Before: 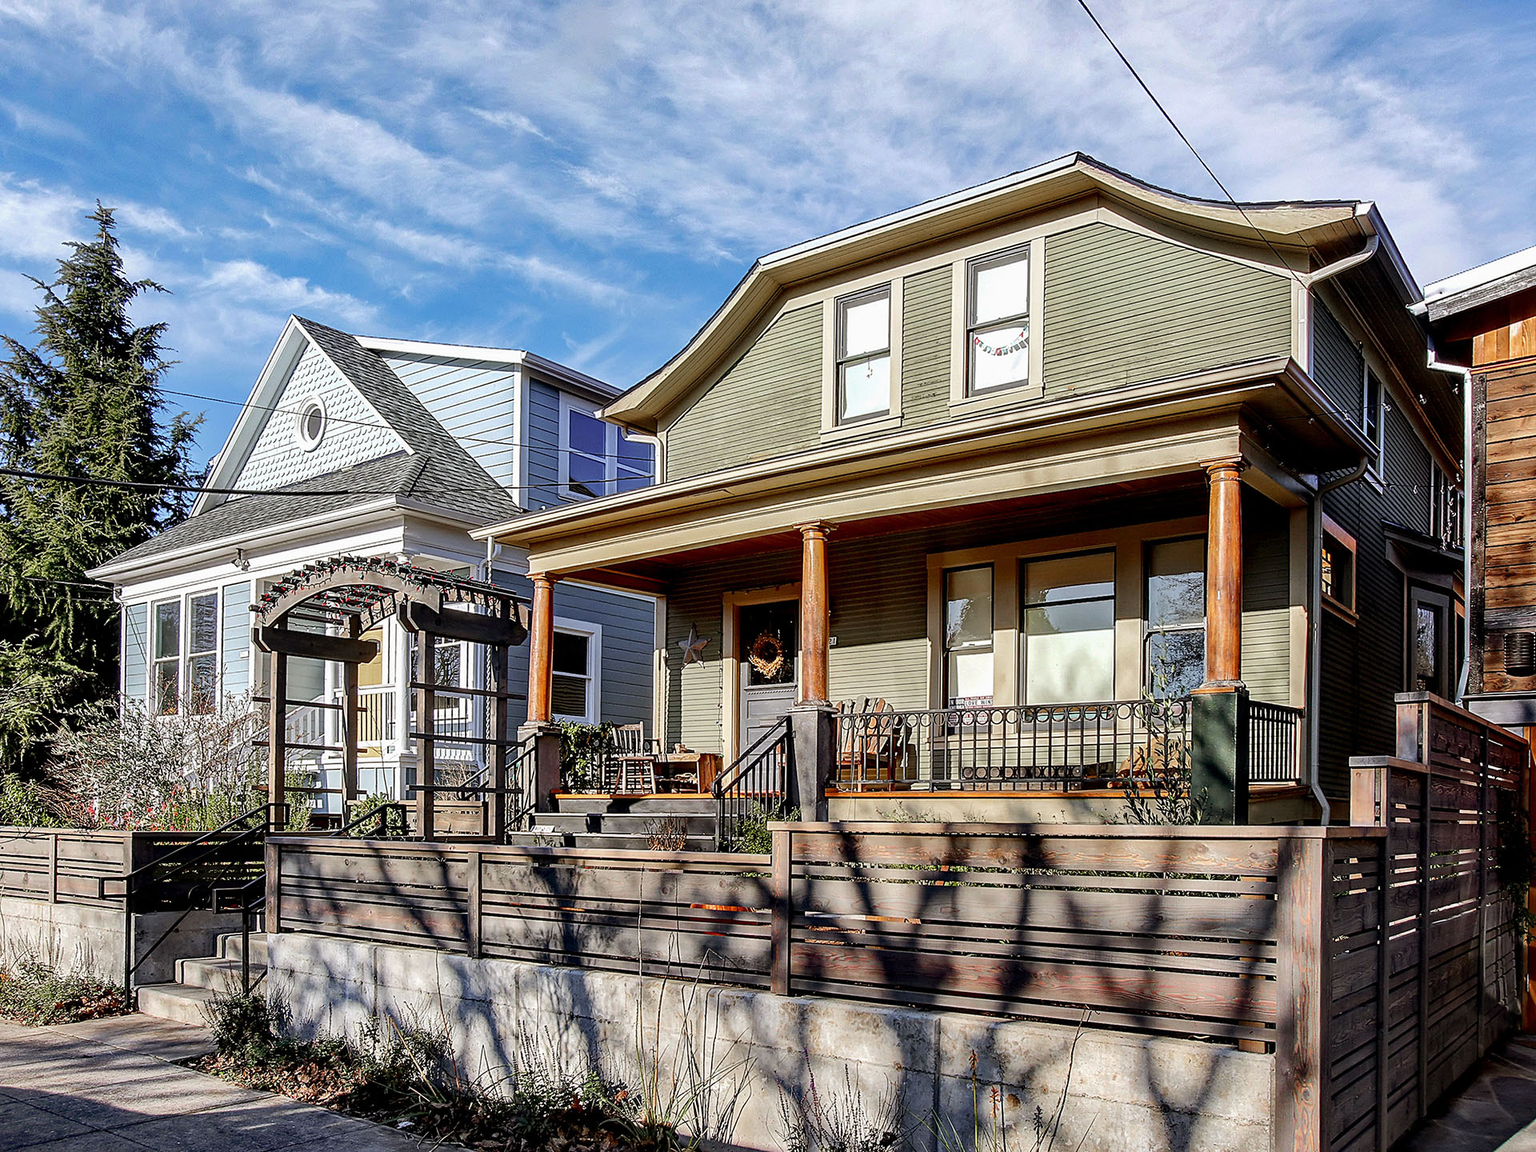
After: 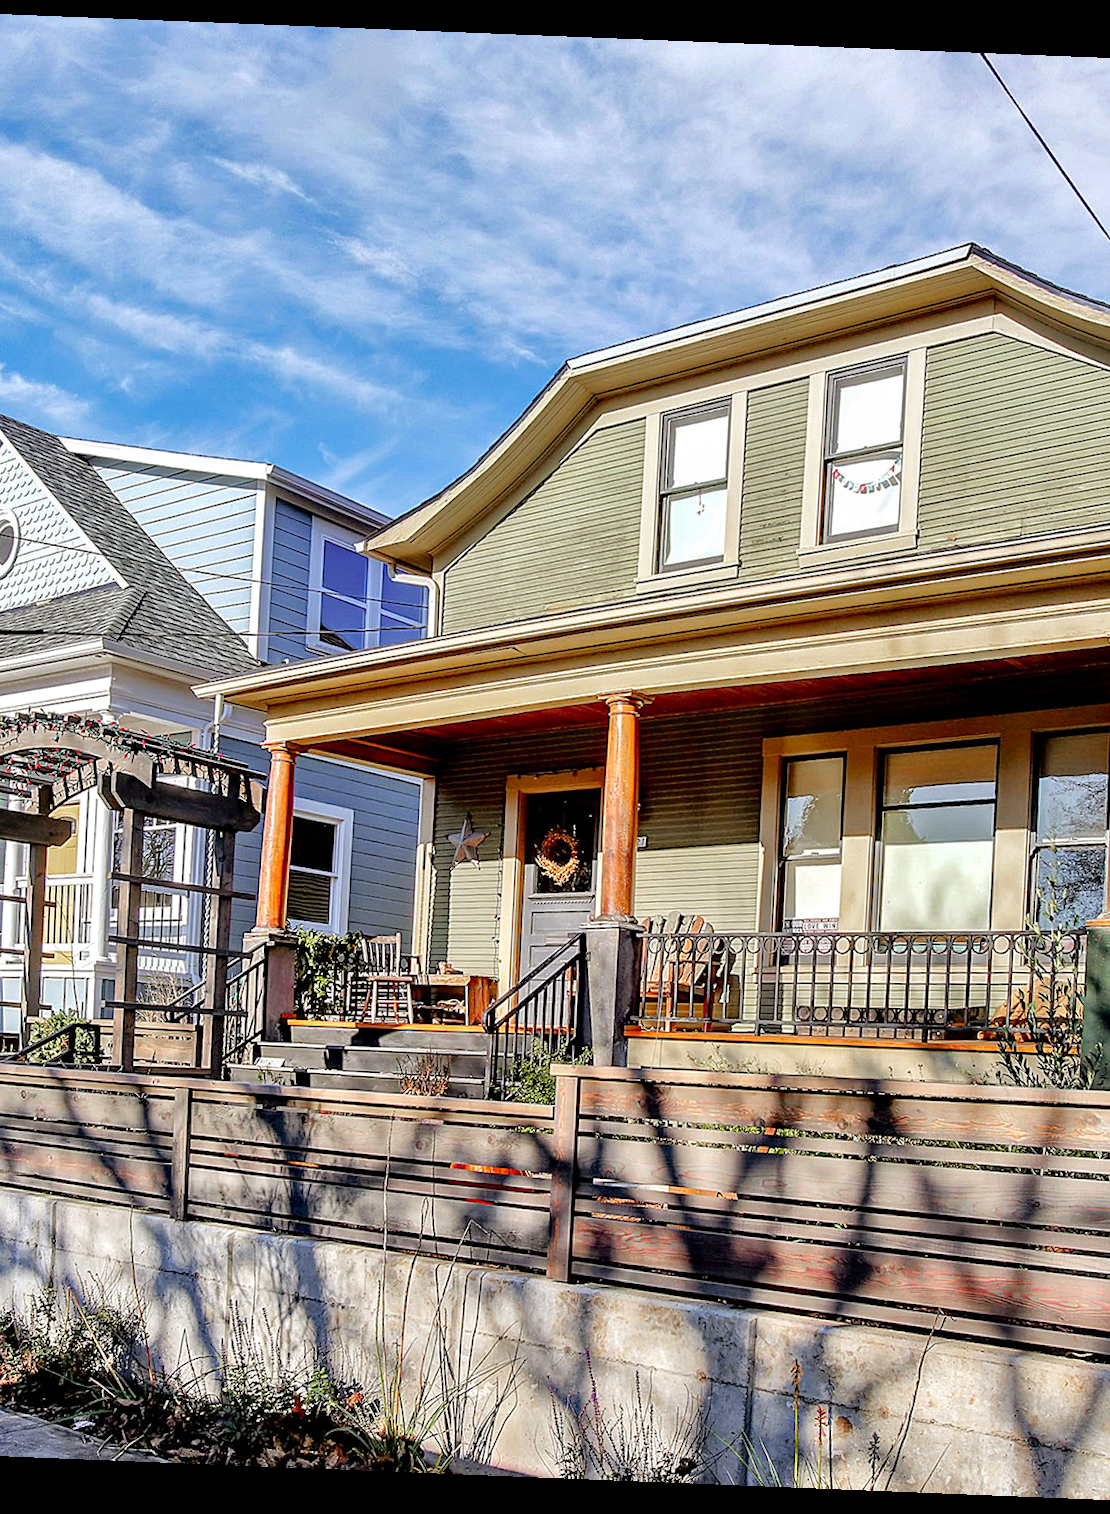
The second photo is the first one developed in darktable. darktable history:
color correction: saturation 1.1
rotate and perspective: rotation 2.27°, automatic cropping off
tone equalizer: -7 EV 0.15 EV, -6 EV 0.6 EV, -5 EV 1.15 EV, -4 EV 1.33 EV, -3 EV 1.15 EV, -2 EV 0.6 EV, -1 EV 0.15 EV, mask exposure compensation -0.5 EV
crop: left 21.496%, right 22.254%
